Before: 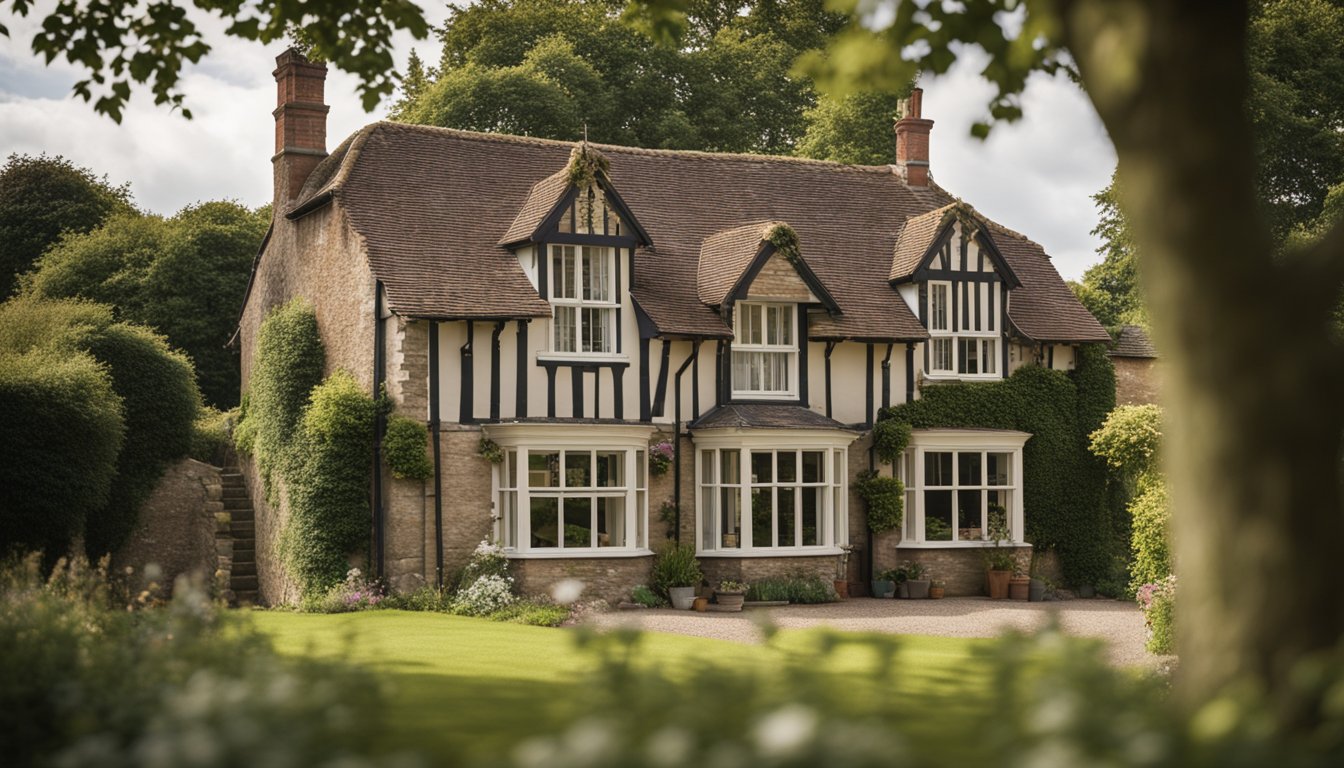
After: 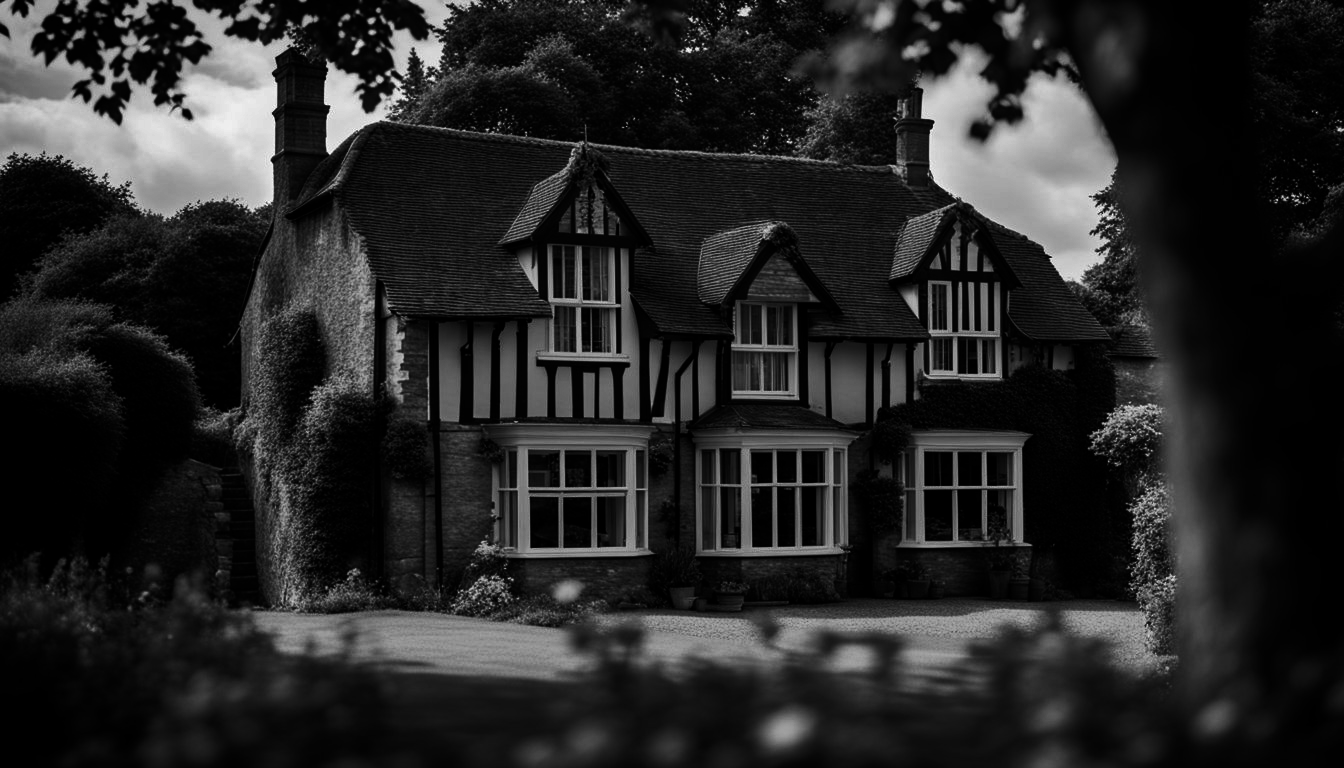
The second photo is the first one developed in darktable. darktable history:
contrast brightness saturation: contrast 0.02, brightness -1, saturation -1
shadows and highlights: shadows 32, highlights -32, soften with gaussian
